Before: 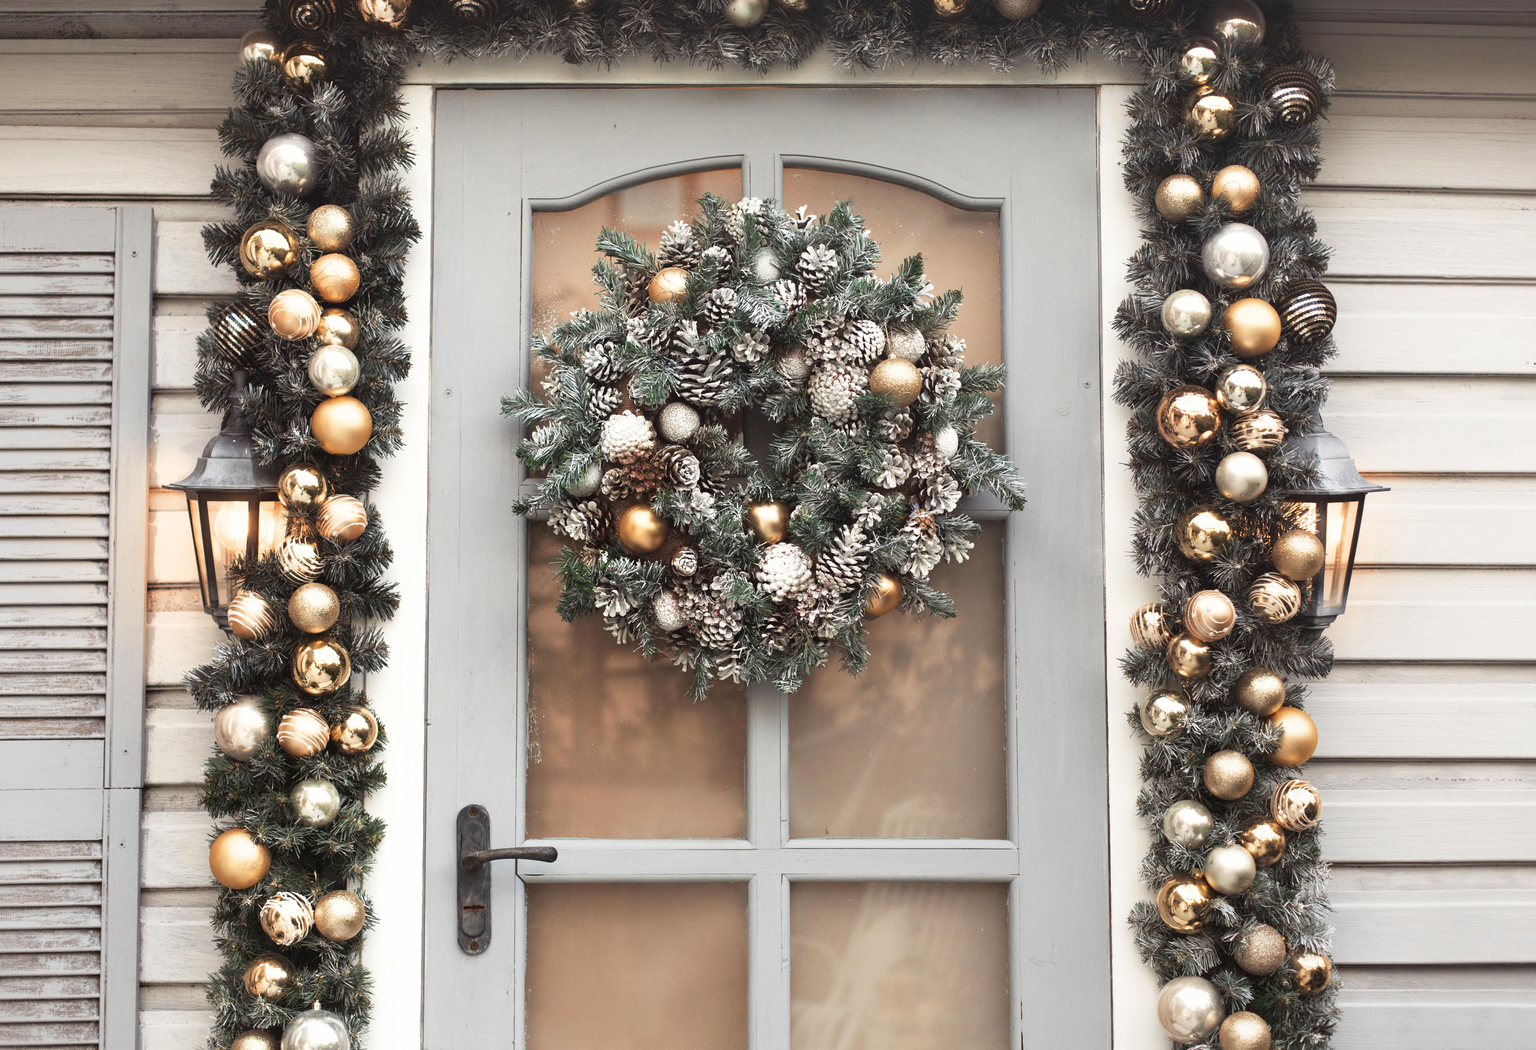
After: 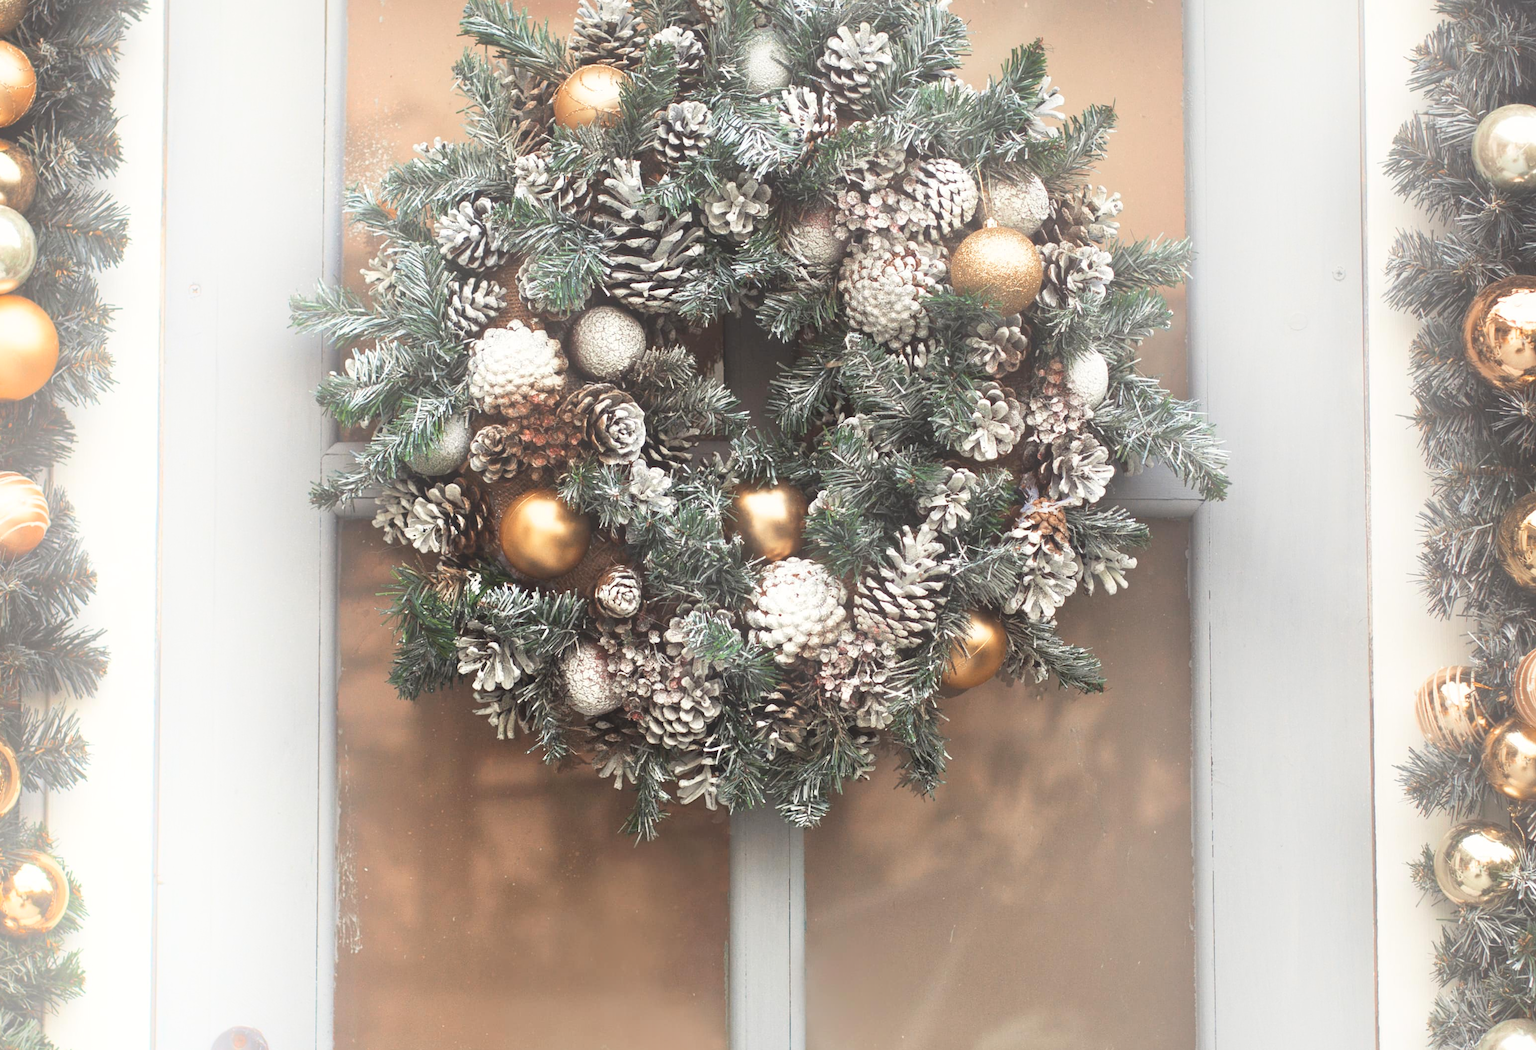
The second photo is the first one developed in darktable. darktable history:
crop and rotate: left 22.13%, top 22.054%, right 22.026%, bottom 22.102%
bloom: size 40%
